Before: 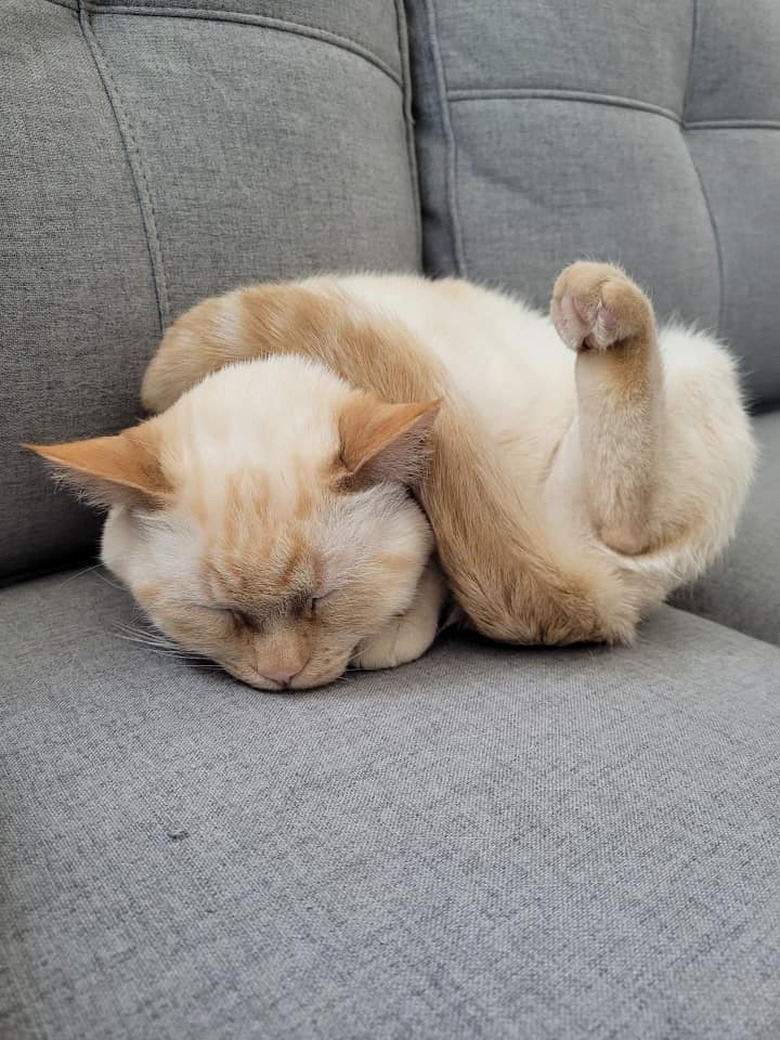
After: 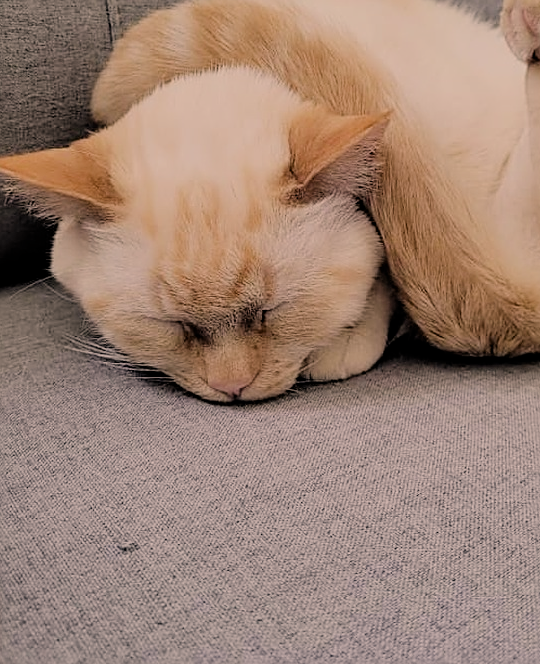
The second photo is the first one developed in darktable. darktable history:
exposure: compensate highlight preservation false
crop: left 6.521%, top 27.703%, right 24.14%, bottom 8.446%
color correction: highlights a* 11.94, highlights b* 11.9
filmic rgb: middle gray luminance 29.92%, black relative exposure -8.96 EV, white relative exposure 7 EV, target black luminance 0%, hardness 2.96, latitude 2.57%, contrast 0.96, highlights saturation mix 6.41%, shadows ↔ highlights balance 11.86%
sharpen: amount 0.493
